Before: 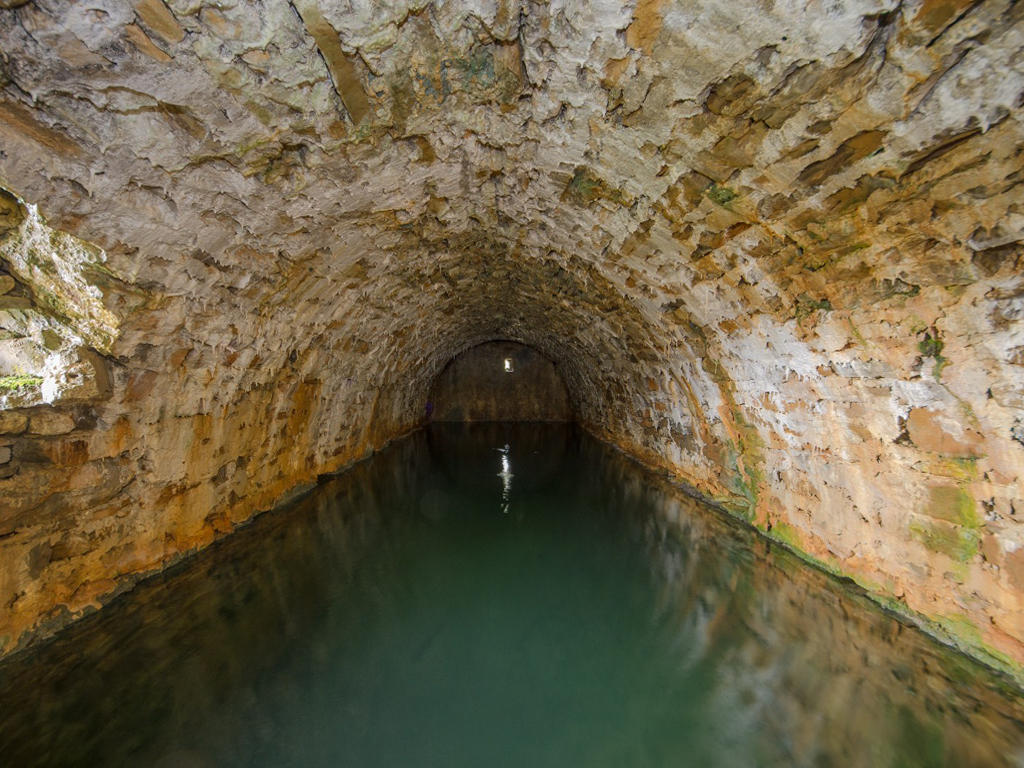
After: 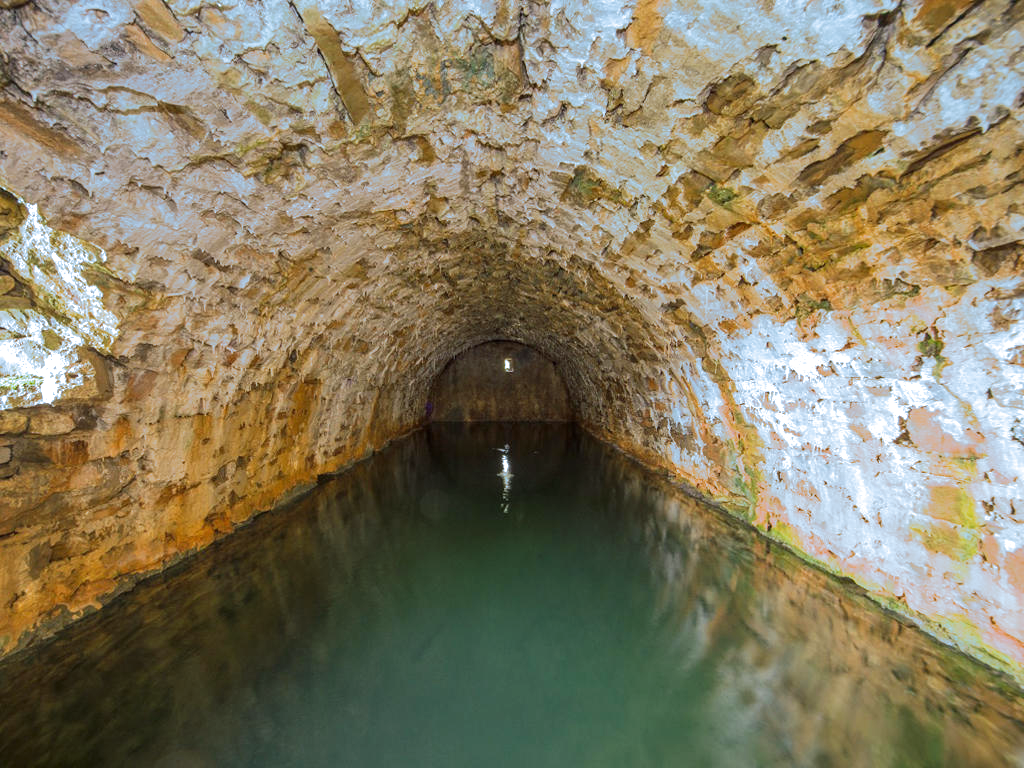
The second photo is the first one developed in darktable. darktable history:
split-toning: shadows › hue 351.18°, shadows › saturation 0.86, highlights › hue 218.82°, highlights › saturation 0.73, balance -19.167
exposure: black level correction 0, exposure 0.7 EV, compensate exposure bias true, compensate highlight preservation false
